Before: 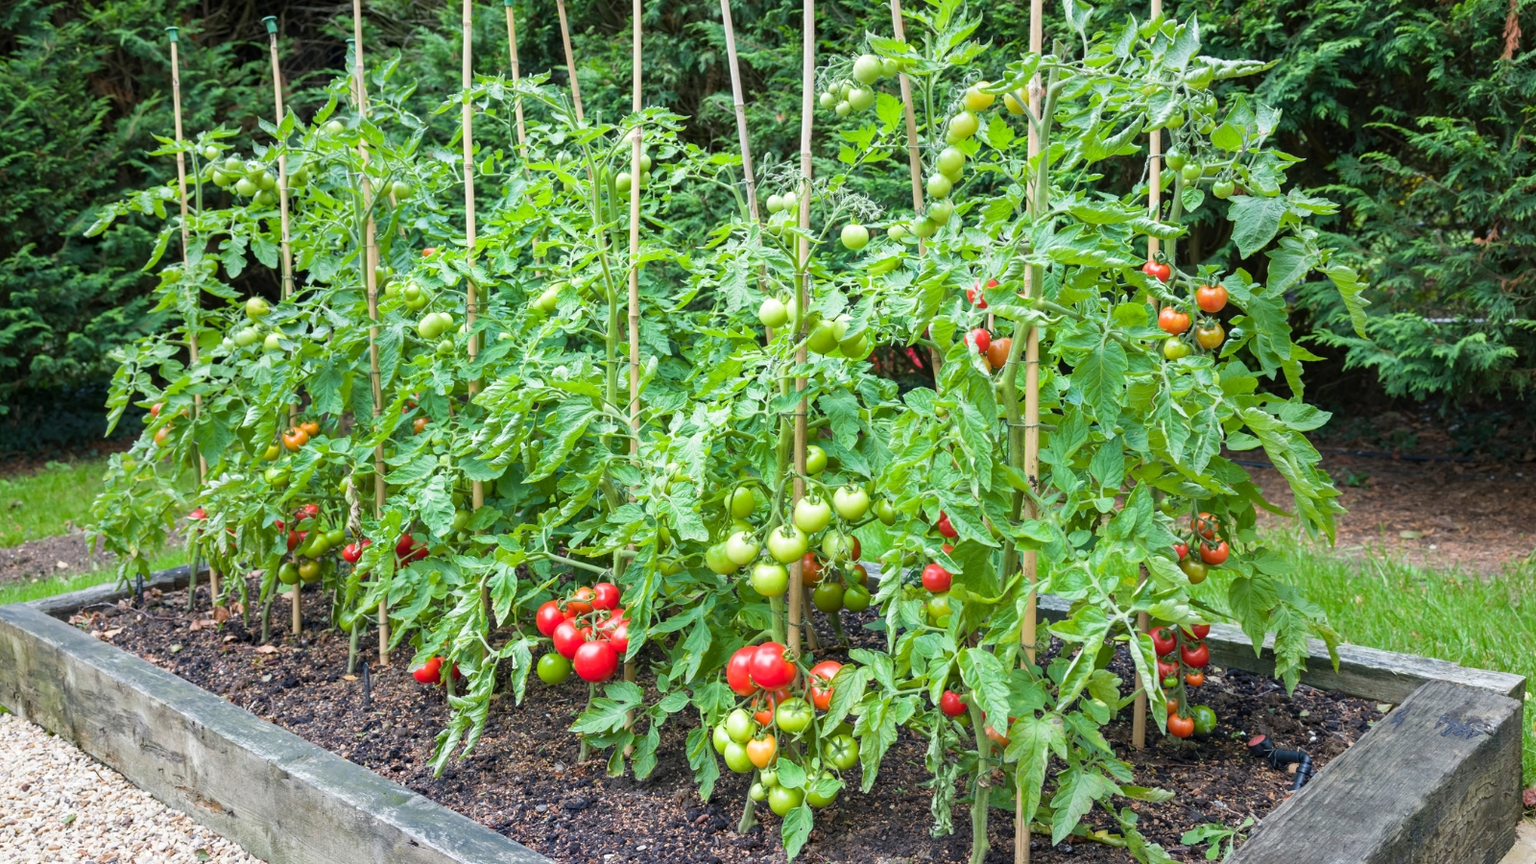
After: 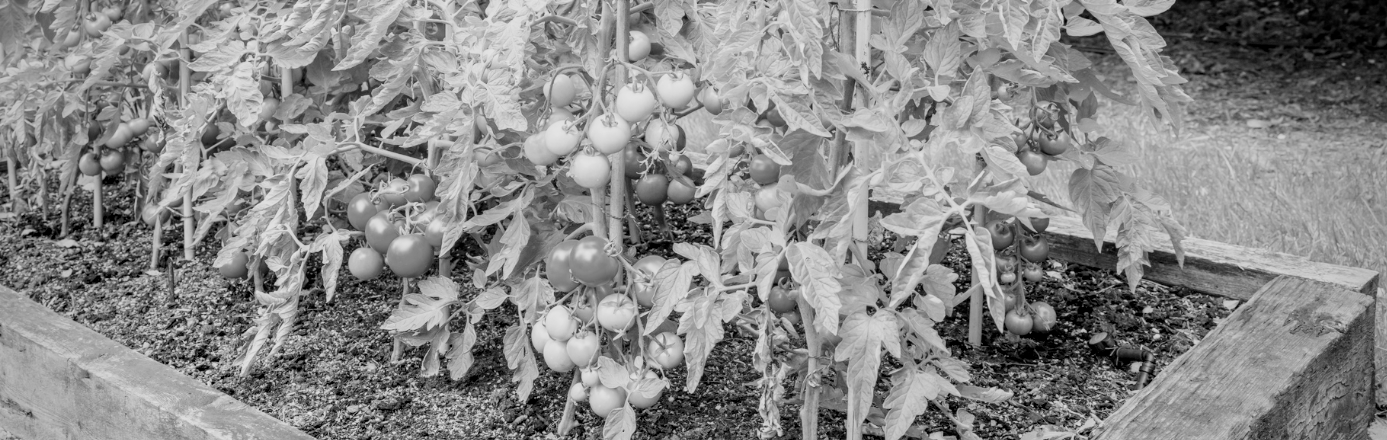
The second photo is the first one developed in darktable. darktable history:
crop and rotate: left 13.306%, top 48.129%, bottom 2.928%
exposure: exposure 0.657 EV, compensate highlight preservation false
white balance: emerald 1
color correction: highlights a* -12.64, highlights b* -18.1, saturation 0.7
vignetting: fall-off start 74.49%, fall-off radius 65.9%, brightness -0.628, saturation -0.68
local contrast: on, module defaults
monochrome: on, module defaults
filmic rgb: black relative exposure -6.82 EV, white relative exposure 5.89 EV, hardness 2.71
